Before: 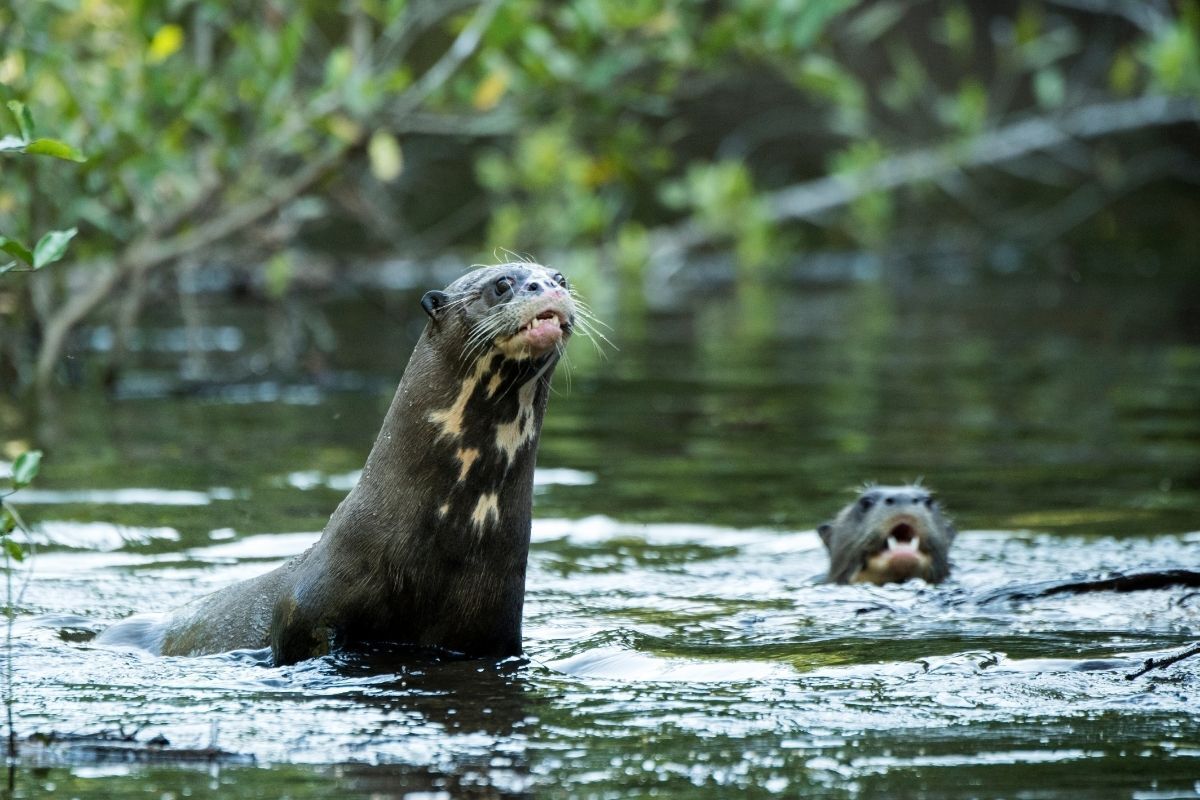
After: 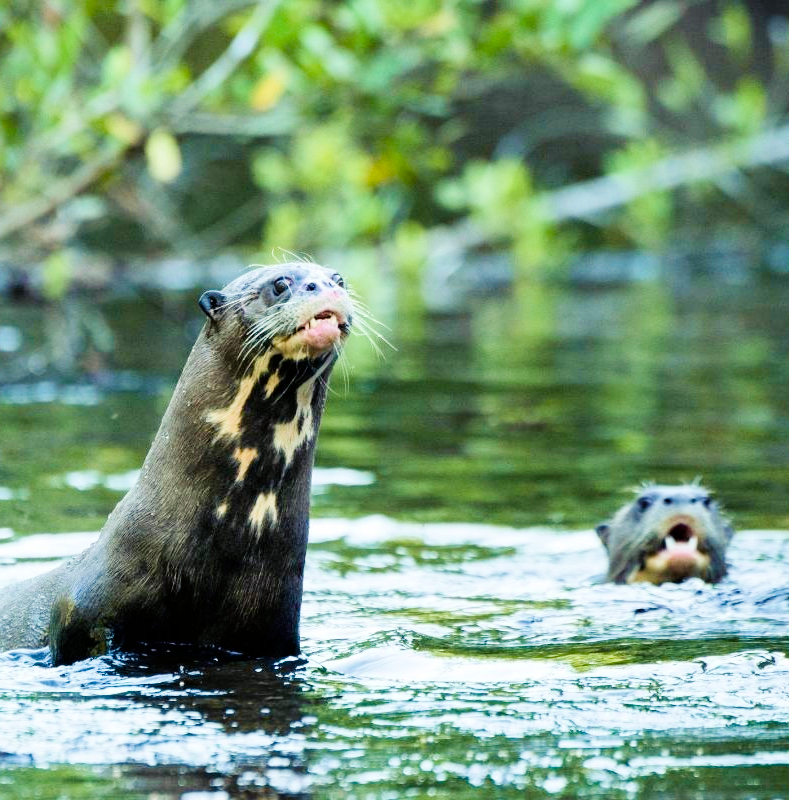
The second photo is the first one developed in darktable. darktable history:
exposure: black level correction 0, exposure 1.199 EV, compensate highlight preservation false
levels: mode automatic
color balance rgb: shadows lift › luminance -21.734%, shadows lift › chroma 6.681%, shadows lift › hue 271.25°, linear chroma grading › global chroma 14.931%, perceptual saturation grading › global saturation 14.426%, perceptual saturation grading › highlights -25.007%, perceptual saturation grading › shadows 29.424%
filmic rgb: black relative exposure -8.49 EV, white relative exposure 5.56 EV, hardness 3.37, contrast 1.019
crop and rotate: left 18.578%, right 15.668%
velvia: on, module defaults
